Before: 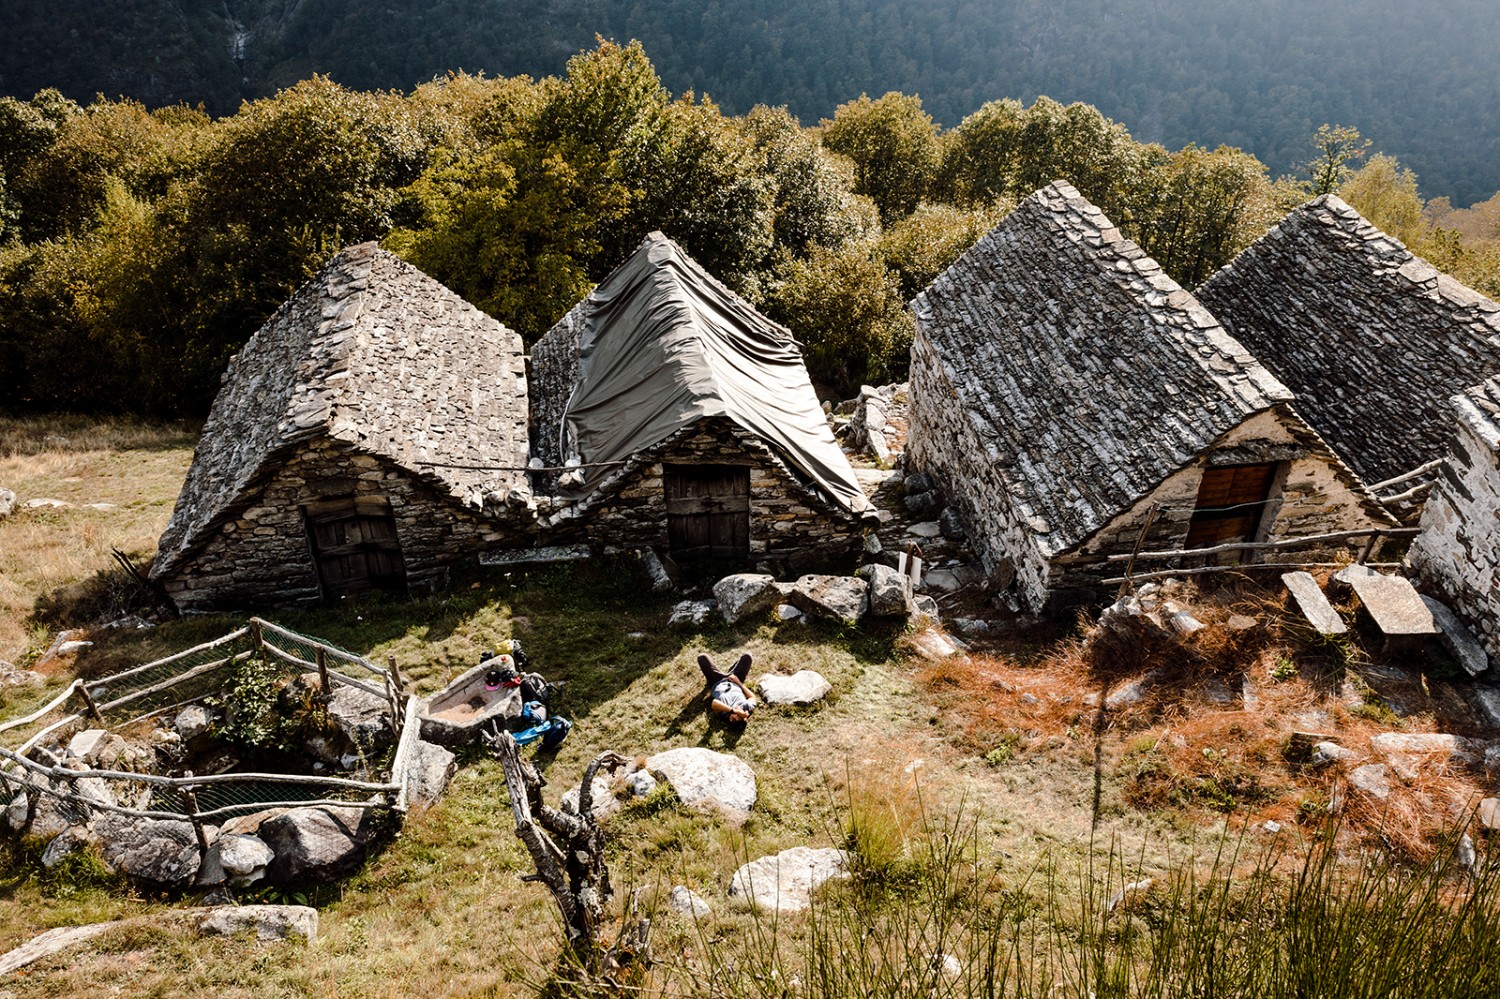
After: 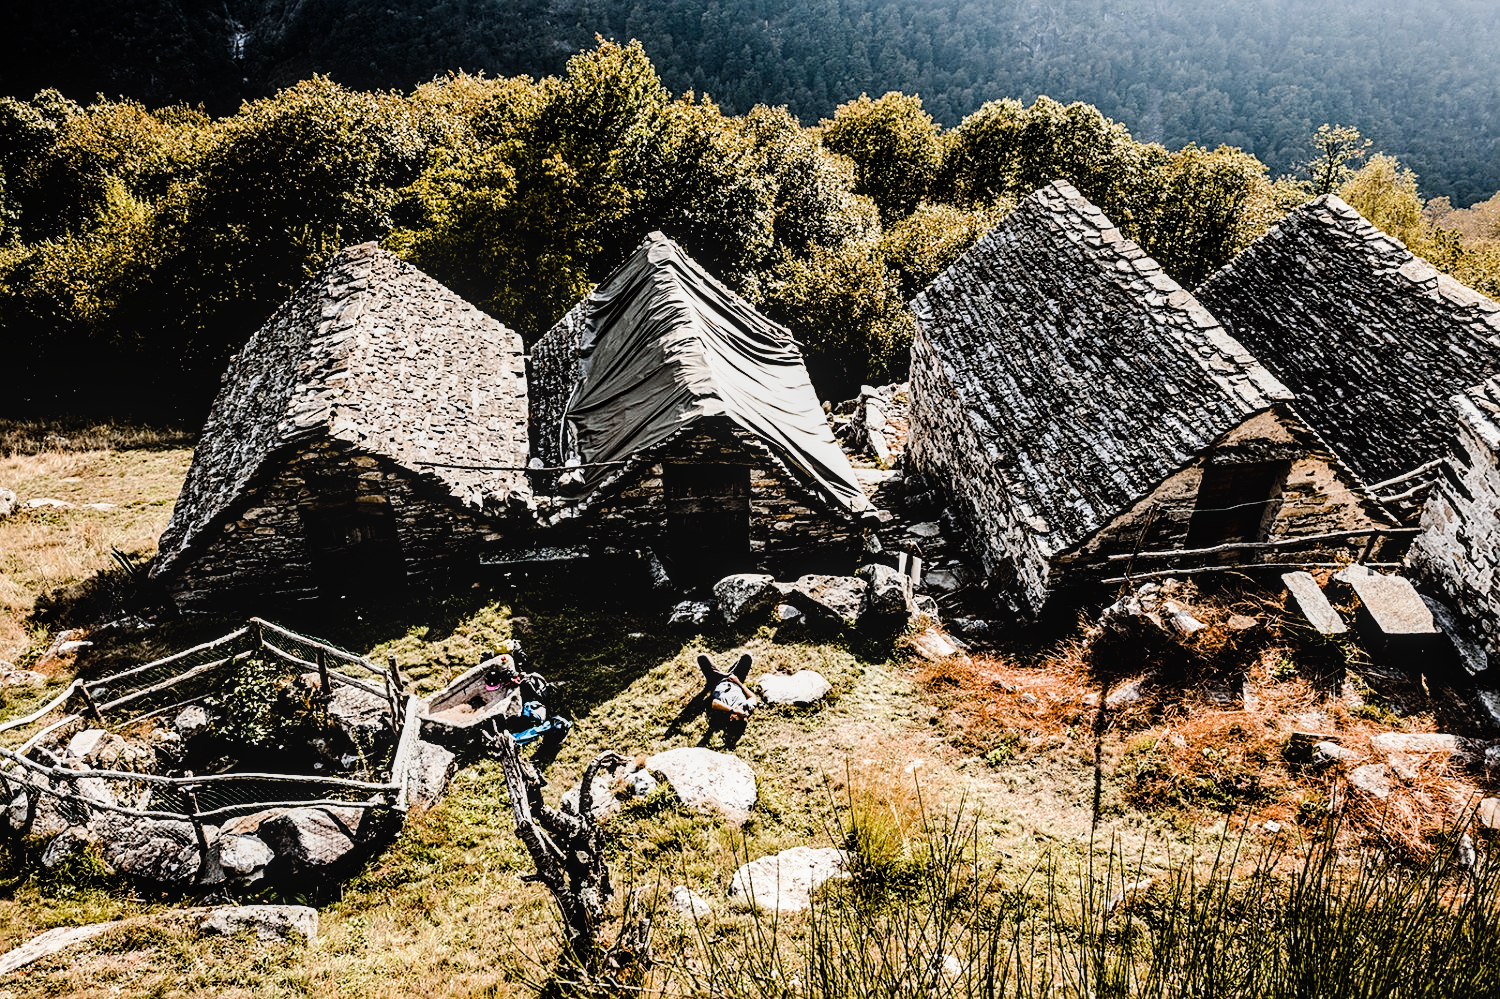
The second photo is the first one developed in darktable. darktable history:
filmic rgb: black relative exposure -16 EV, white relative exposure 6.29 EV, hardness 5.1, contrast 1.35
sharpen: on, module defaults
color balance rgb: perceptual saturation grading › global saturation 20%, perceptual saturation grading › highlights -25%, perceptual saturation grading › shadows 25%
tone equalizer: -8 EV -0.75 EV, -7 EV -0.7 EV, -6 EV -0.6 EV, -5 EV -0.4 EV, -3 EV 0.4 EV, -2 EV 0.6 EV, -1 EV 0.7 EV, +0 EV 0.75 EV, edges refinement/feathering 500, mask exposure compensation -1.57 EV, preserve details no
local contrast: on, module defaults
